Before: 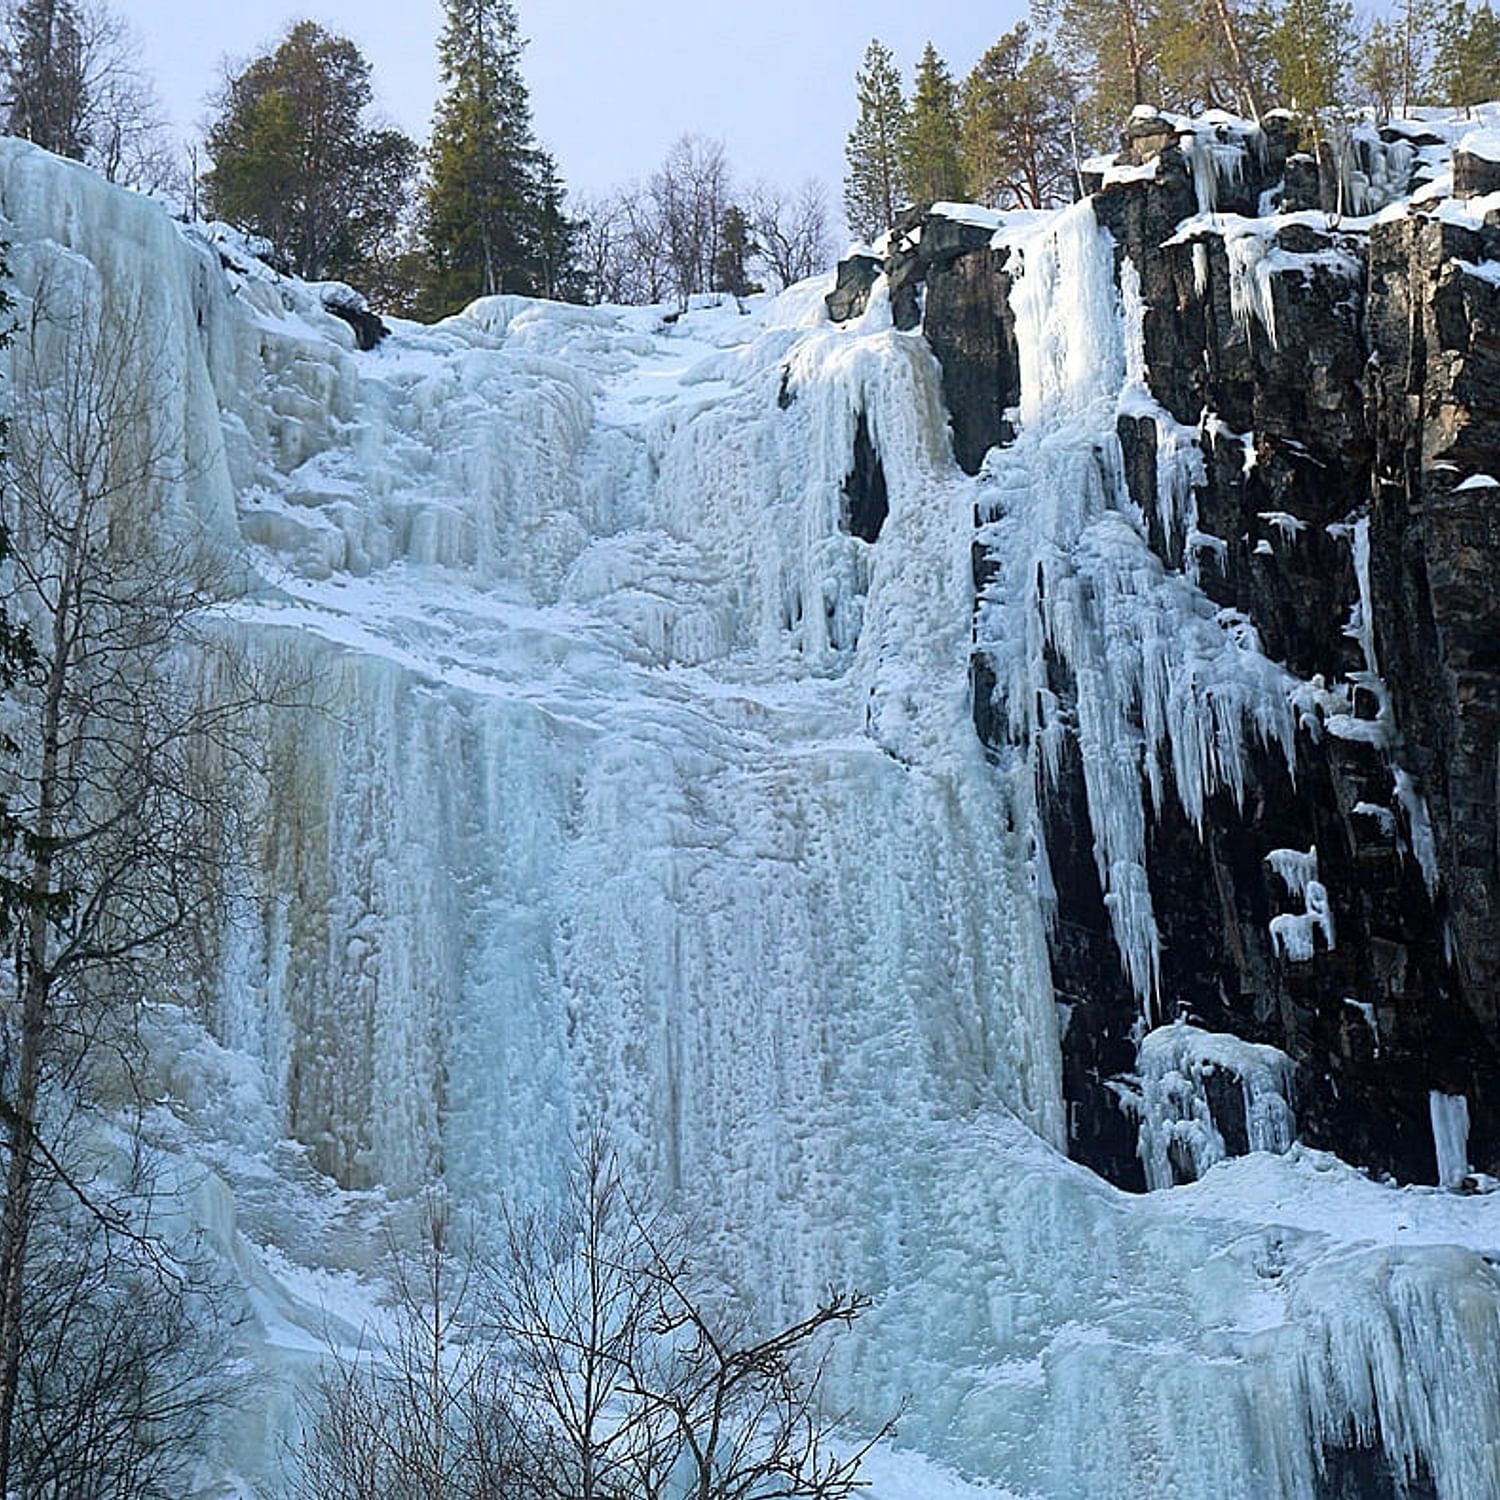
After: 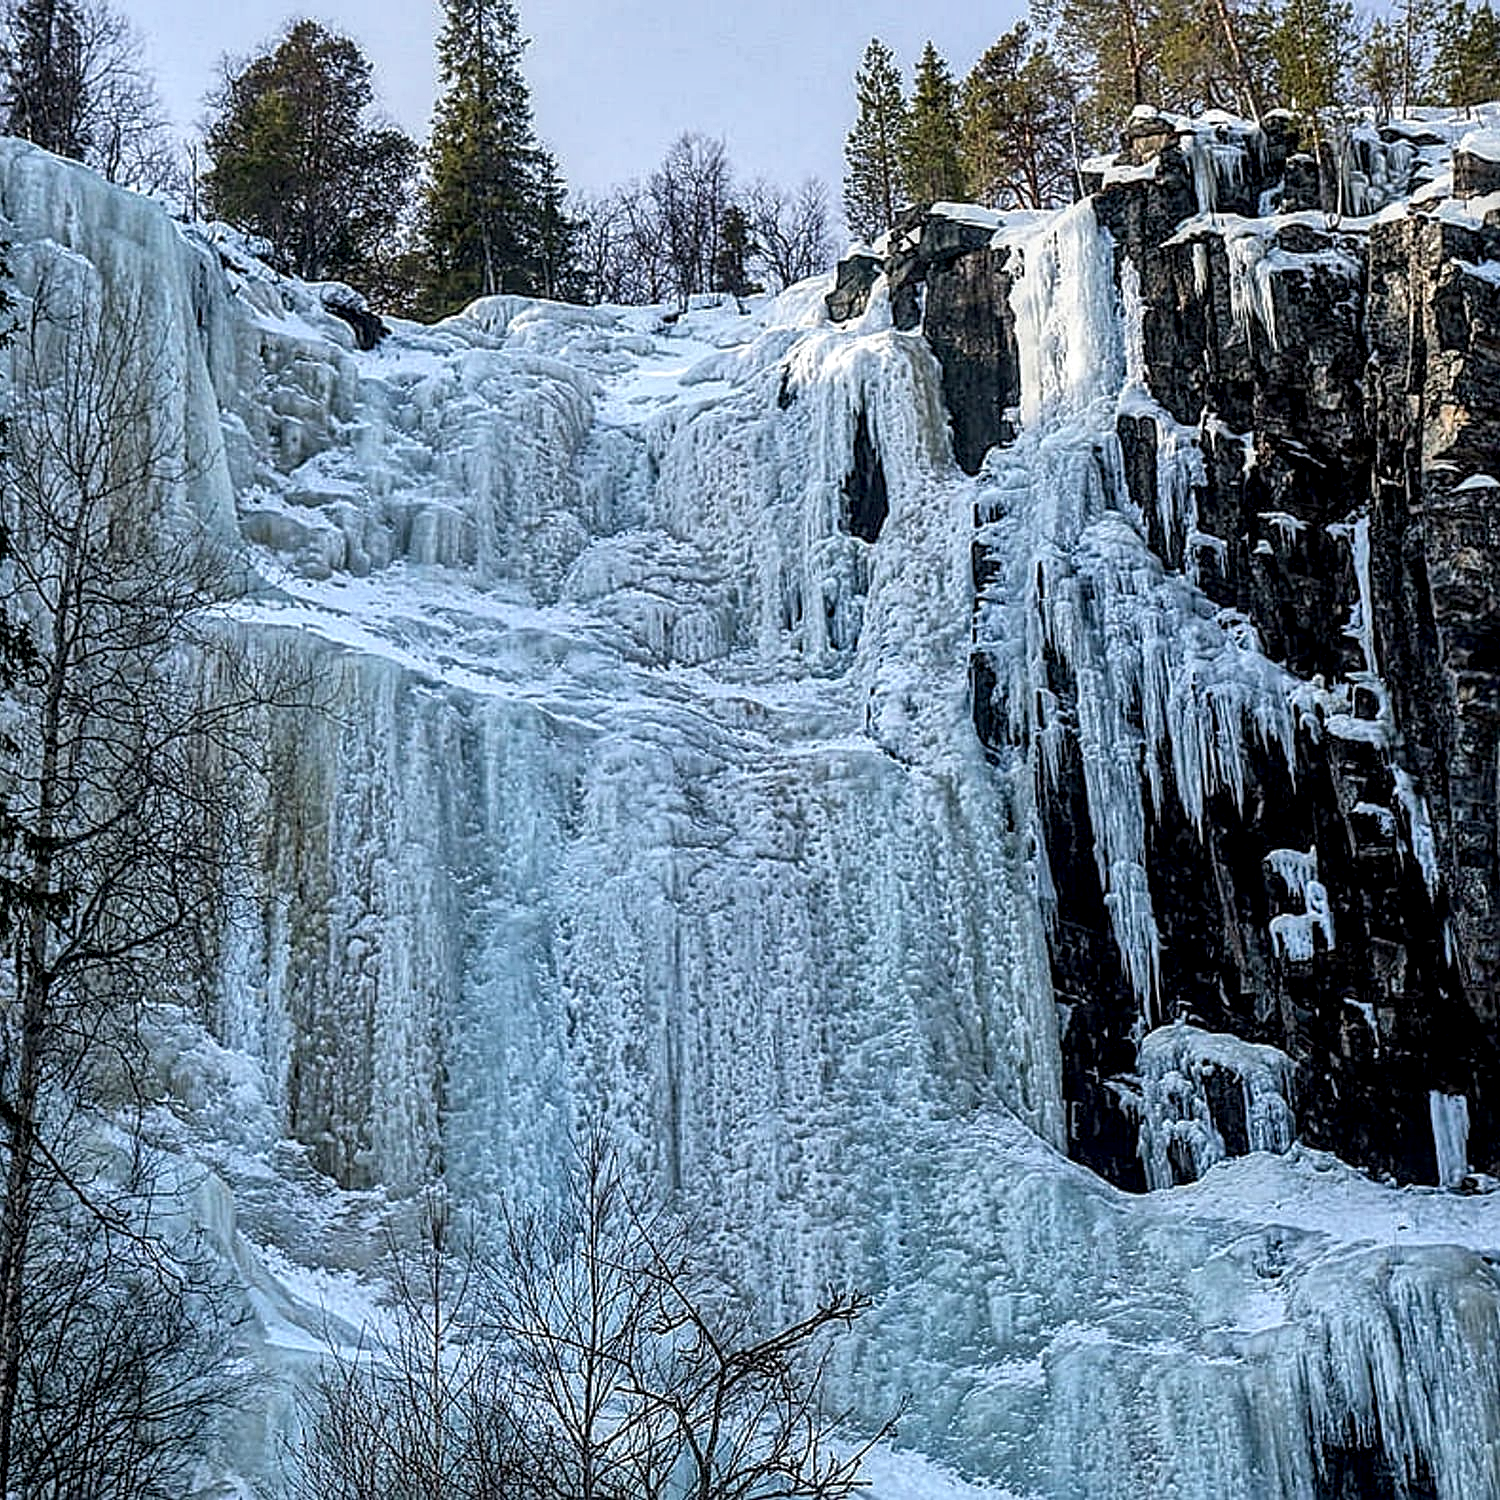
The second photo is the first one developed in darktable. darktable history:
sharpen: radius 2.529, amount 0.323
local contrast: highlights 12%, shadows 38%, detail 183%, midtone range 0.471
shadows and highlights: shadows color adjustment 97.66%, soften with gaussian
exposure: exposure -0.048 EV
